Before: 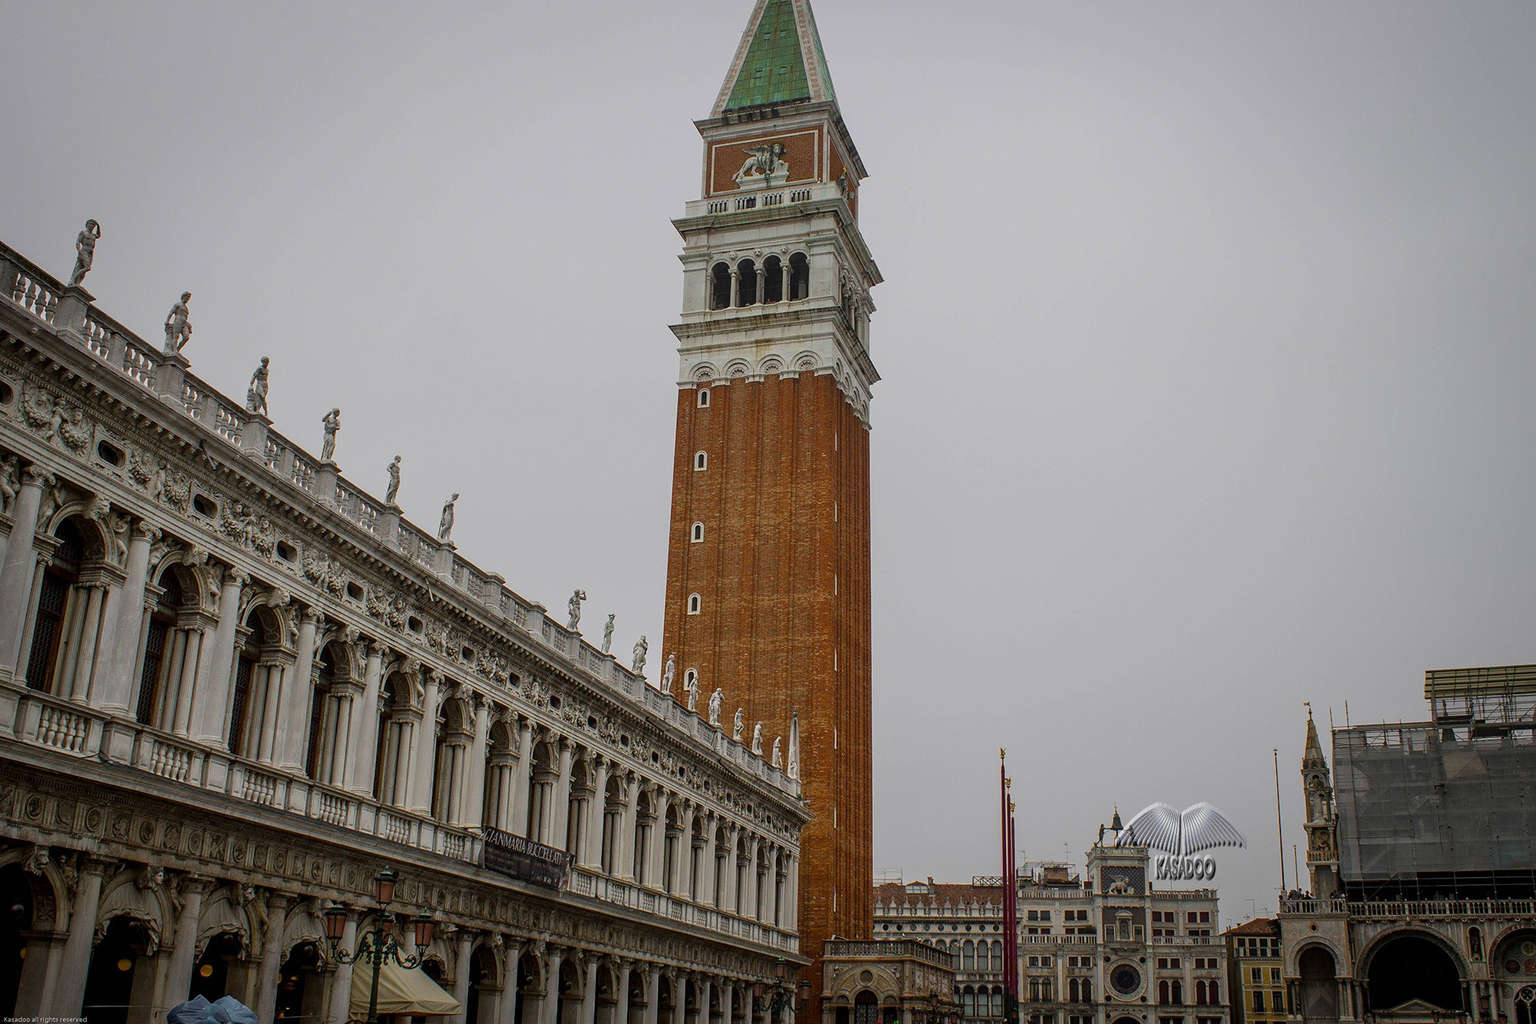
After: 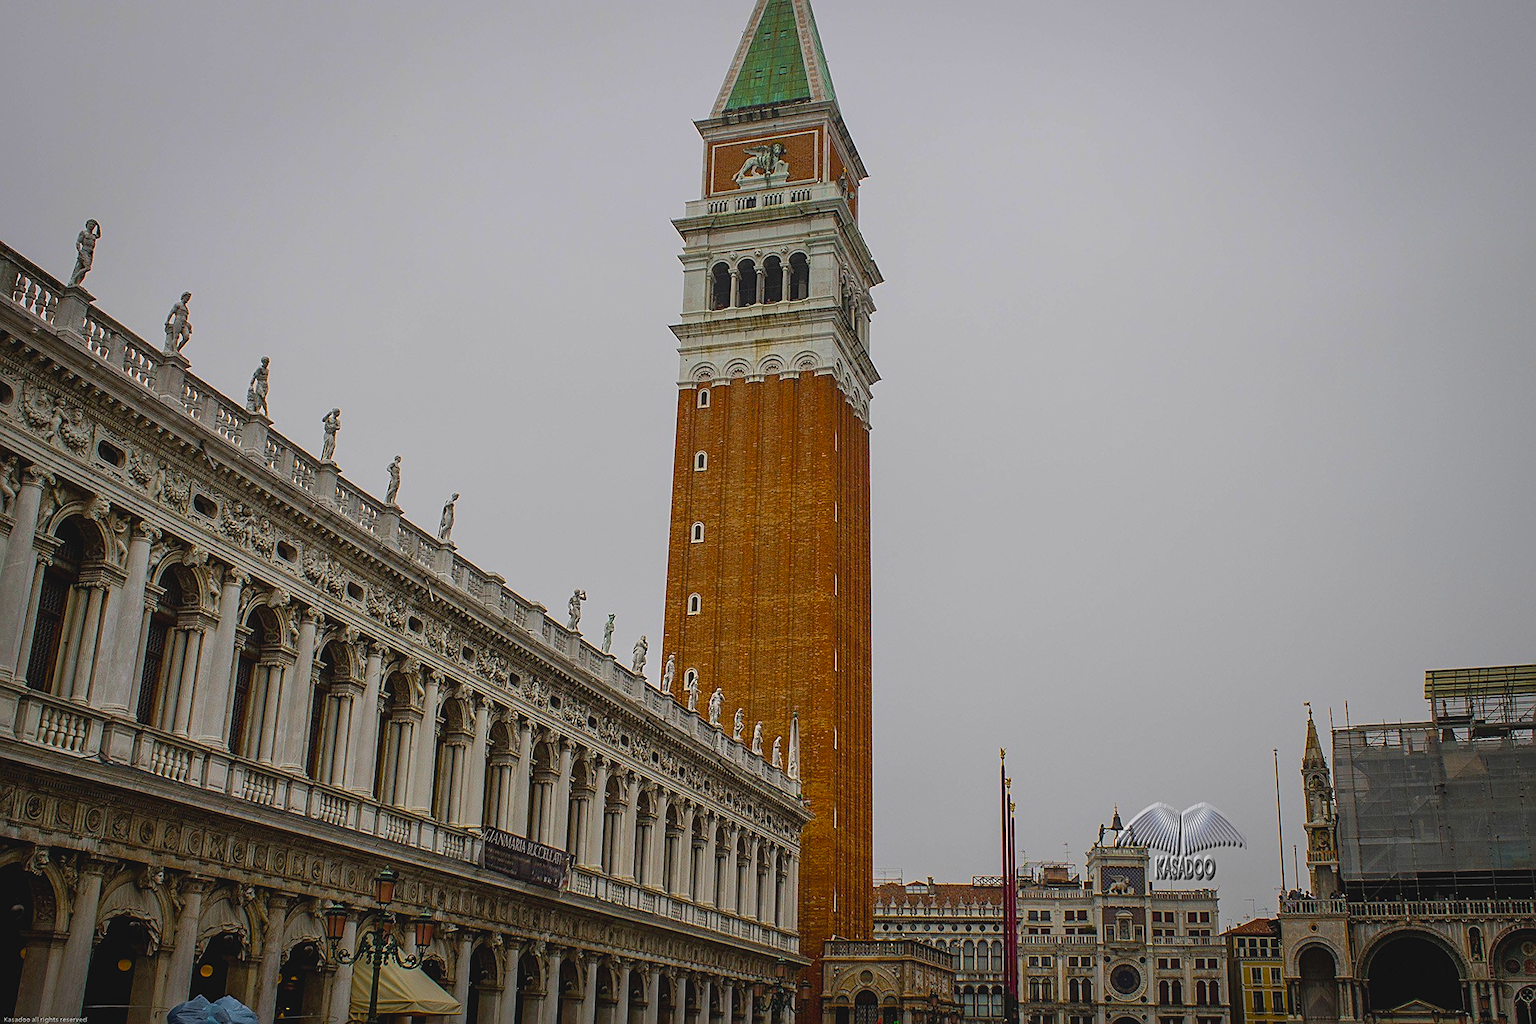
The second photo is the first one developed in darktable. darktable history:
color balance rgb: perceptual saturation grading › global saturation 30%, global vibrance 20%
contrast brightness saturation: contrast -0.11
sharpen: on, module defaults
